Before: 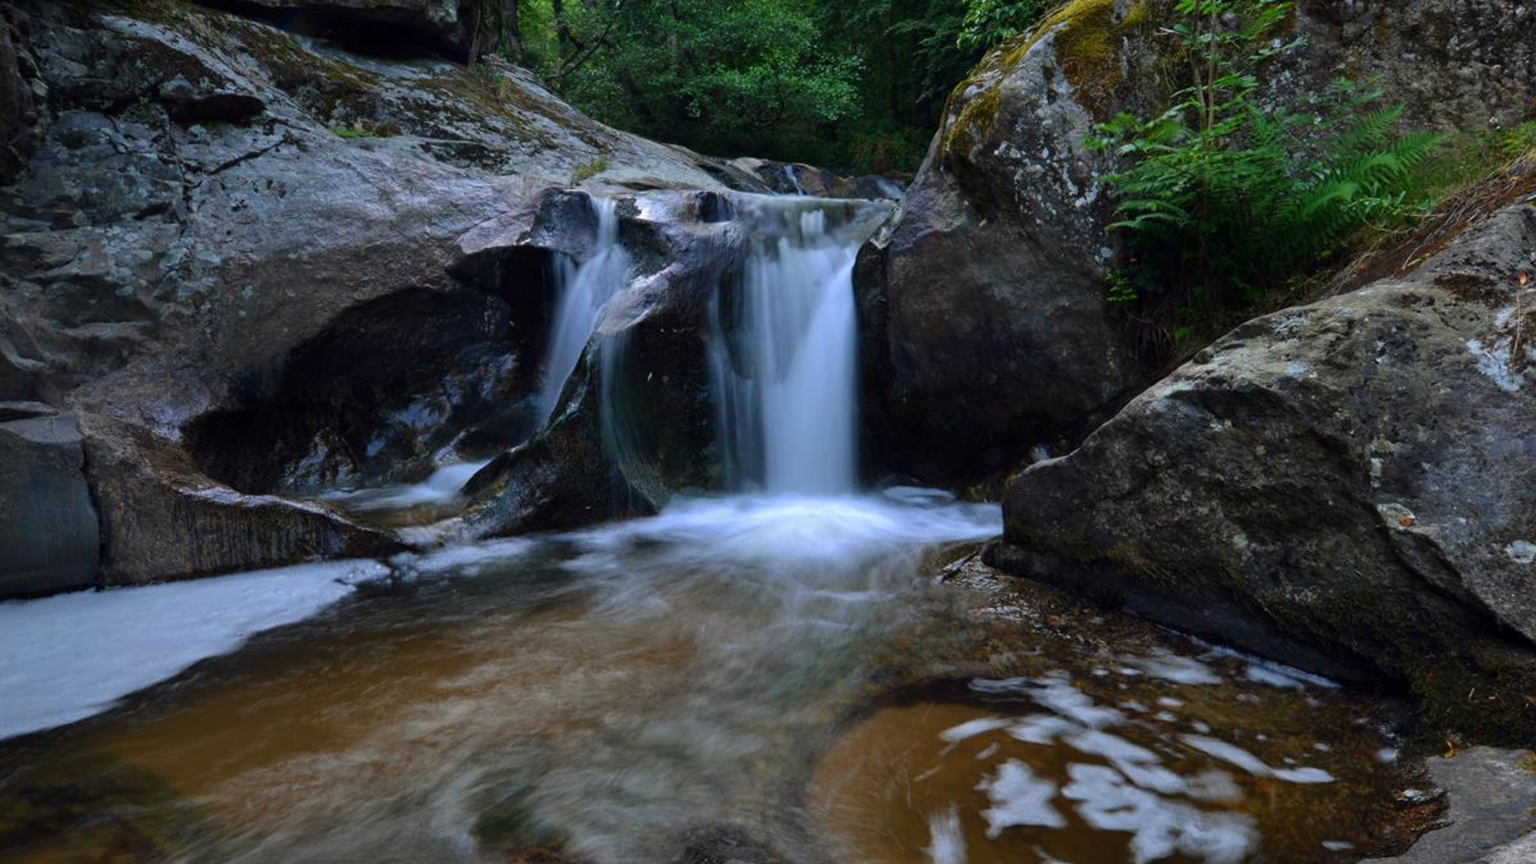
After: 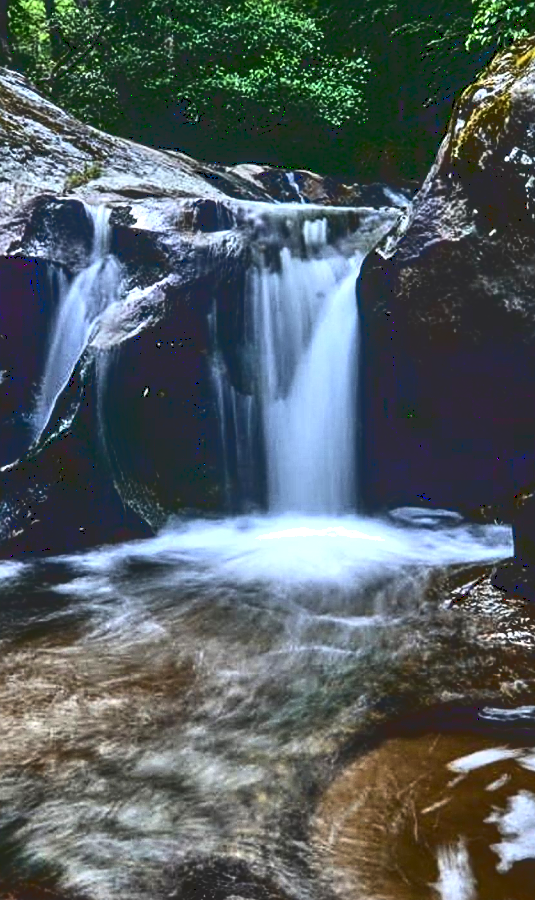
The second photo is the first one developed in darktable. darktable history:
exposure: exposure 0.402 EV, compensate exposure bias true, compensate highlight preservation false
tone equalizer: -7 EV 0.142 EV, -6 EV 0.581 EV, -5 EV 1.11 EV, -4 EV 1.31 EV, -3 EV 1.18 EV, -2 EV 0.6 EV, -1 EV 0.158 EV, mask exposure compensation -0.514 EV
crop: left 33.237%, right 33.296%
sharpen: on, module defaults
contrast brightness saturation: contrast 0.221
base curve: curves: ch0 [(0, 0.036) (0.083, 0.04) (0.804, 1)]
local contrast: on, module defaults
